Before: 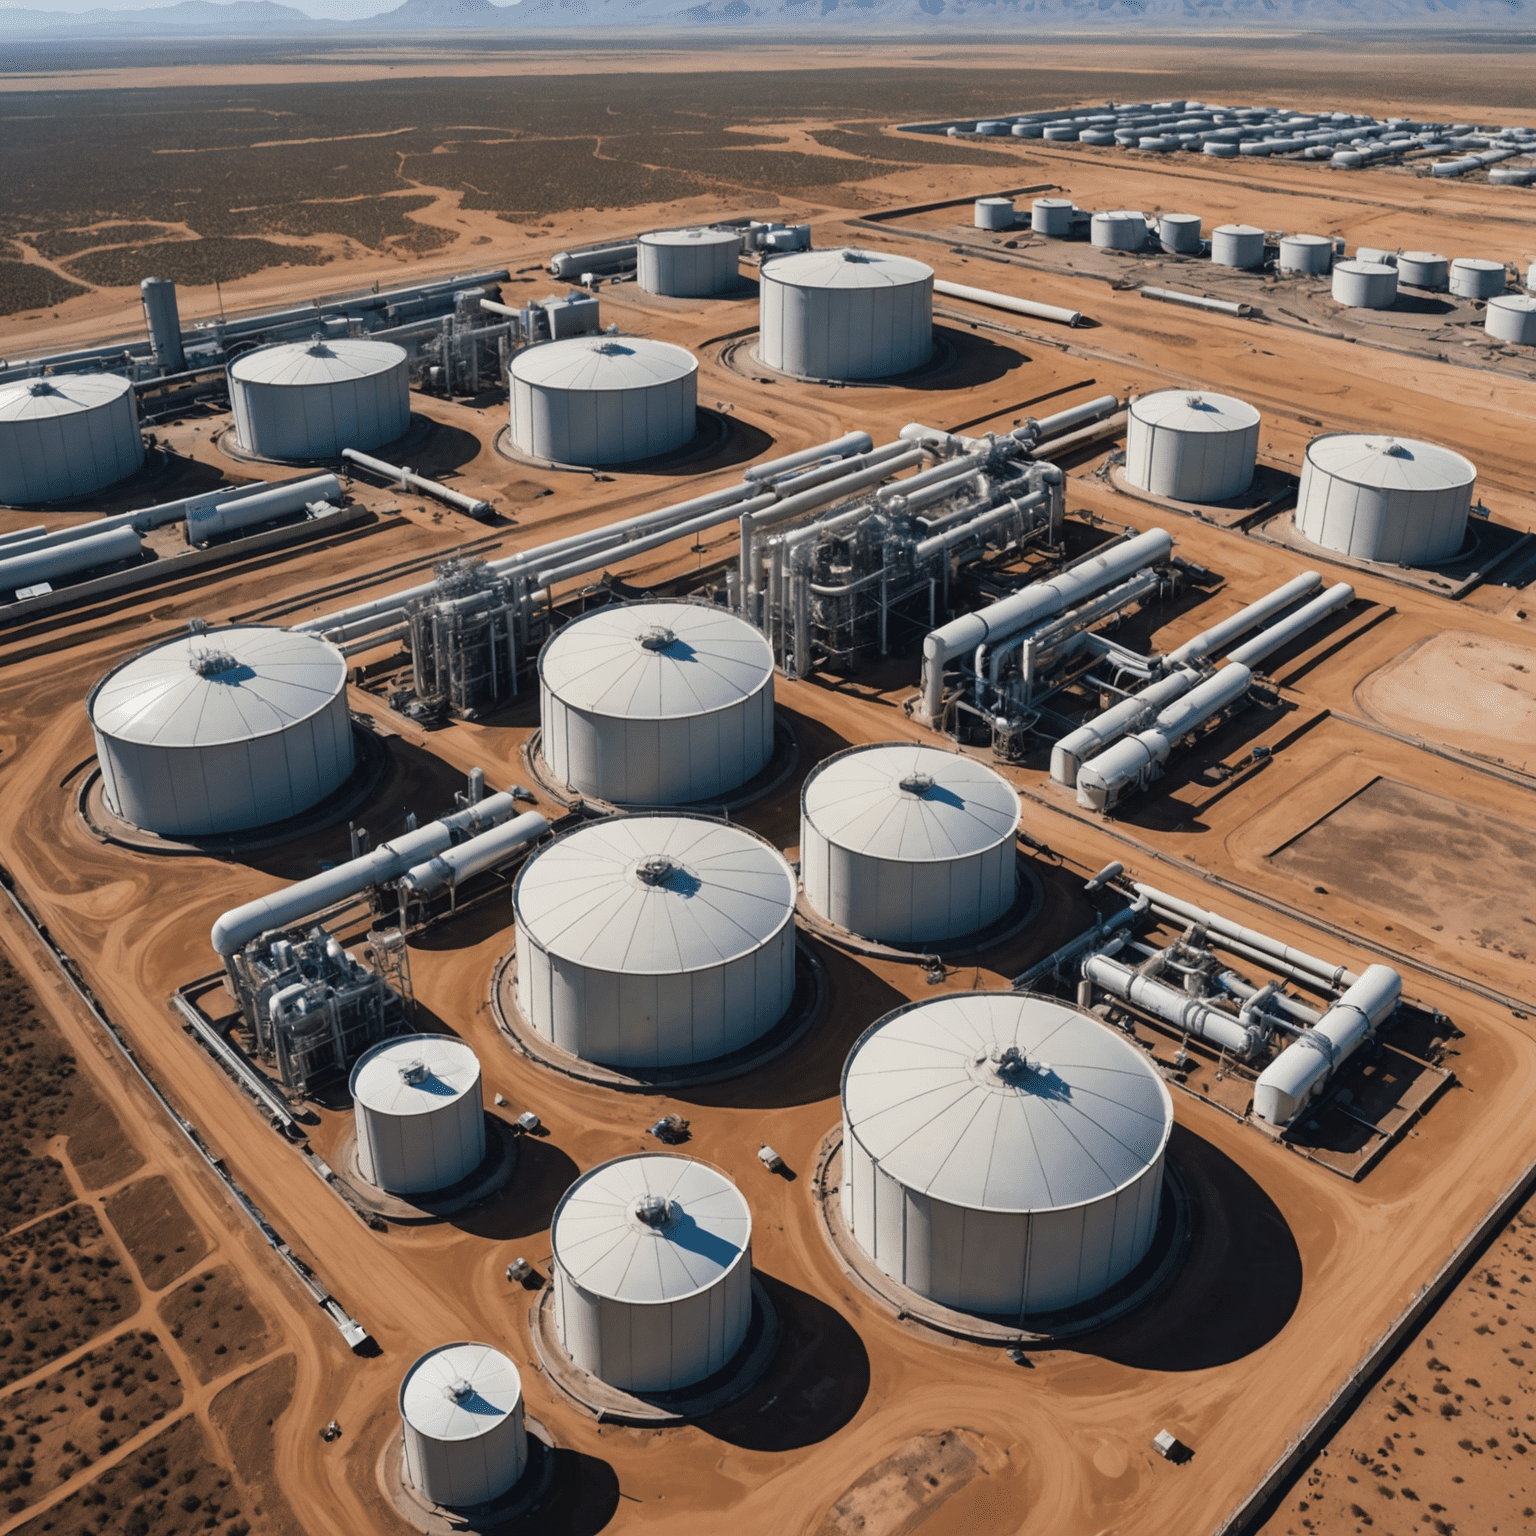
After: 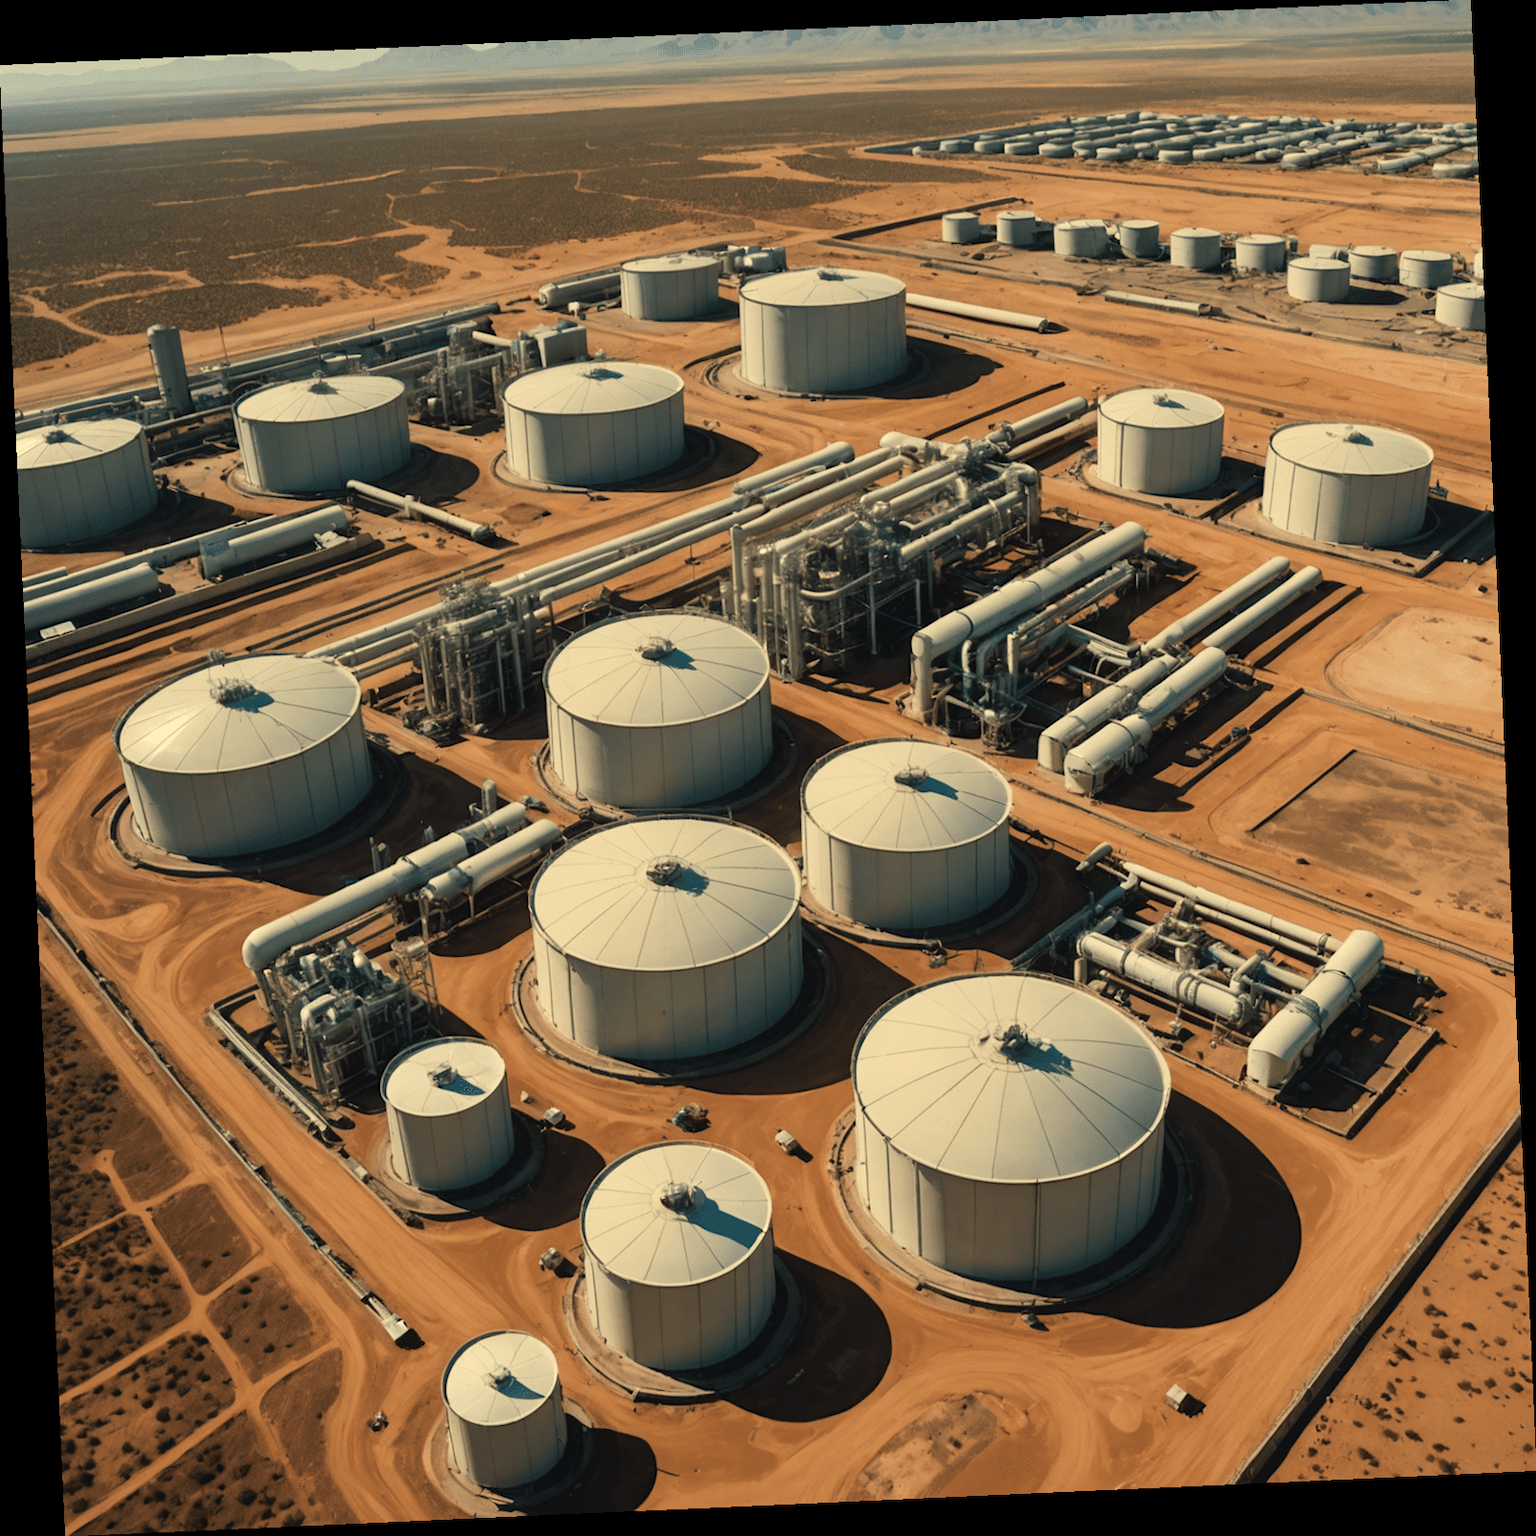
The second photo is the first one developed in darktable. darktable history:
white balance: red 1.08, blue 0.791
rotate and perspective: rotation -2.56°, automatic cropping off
